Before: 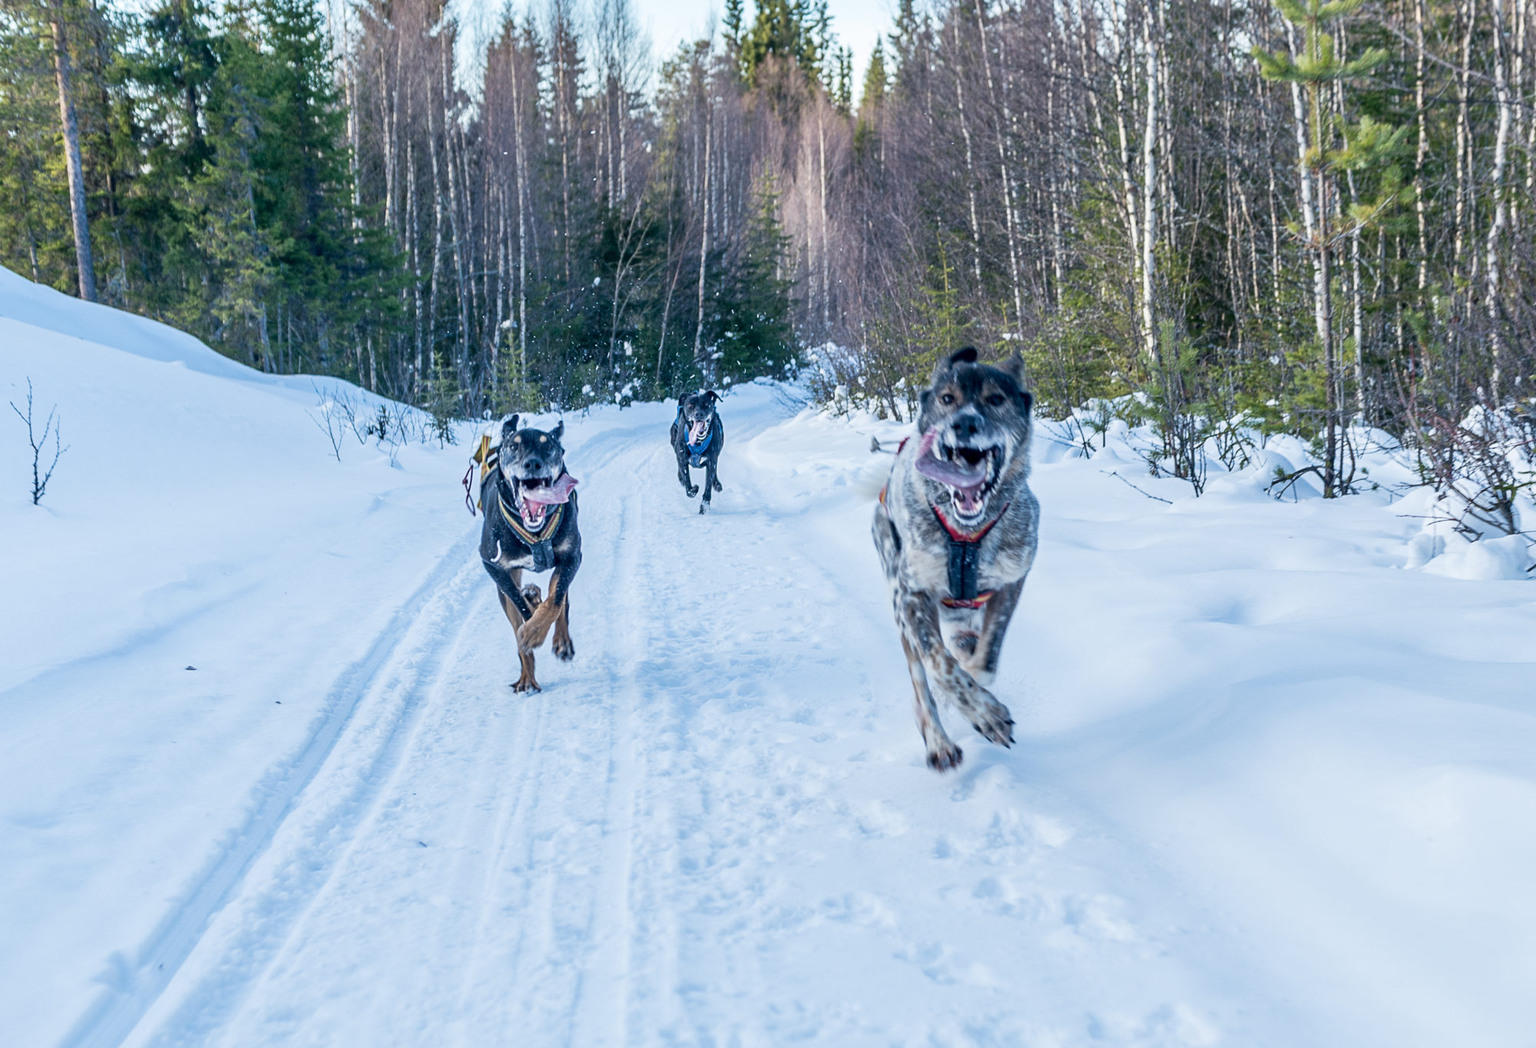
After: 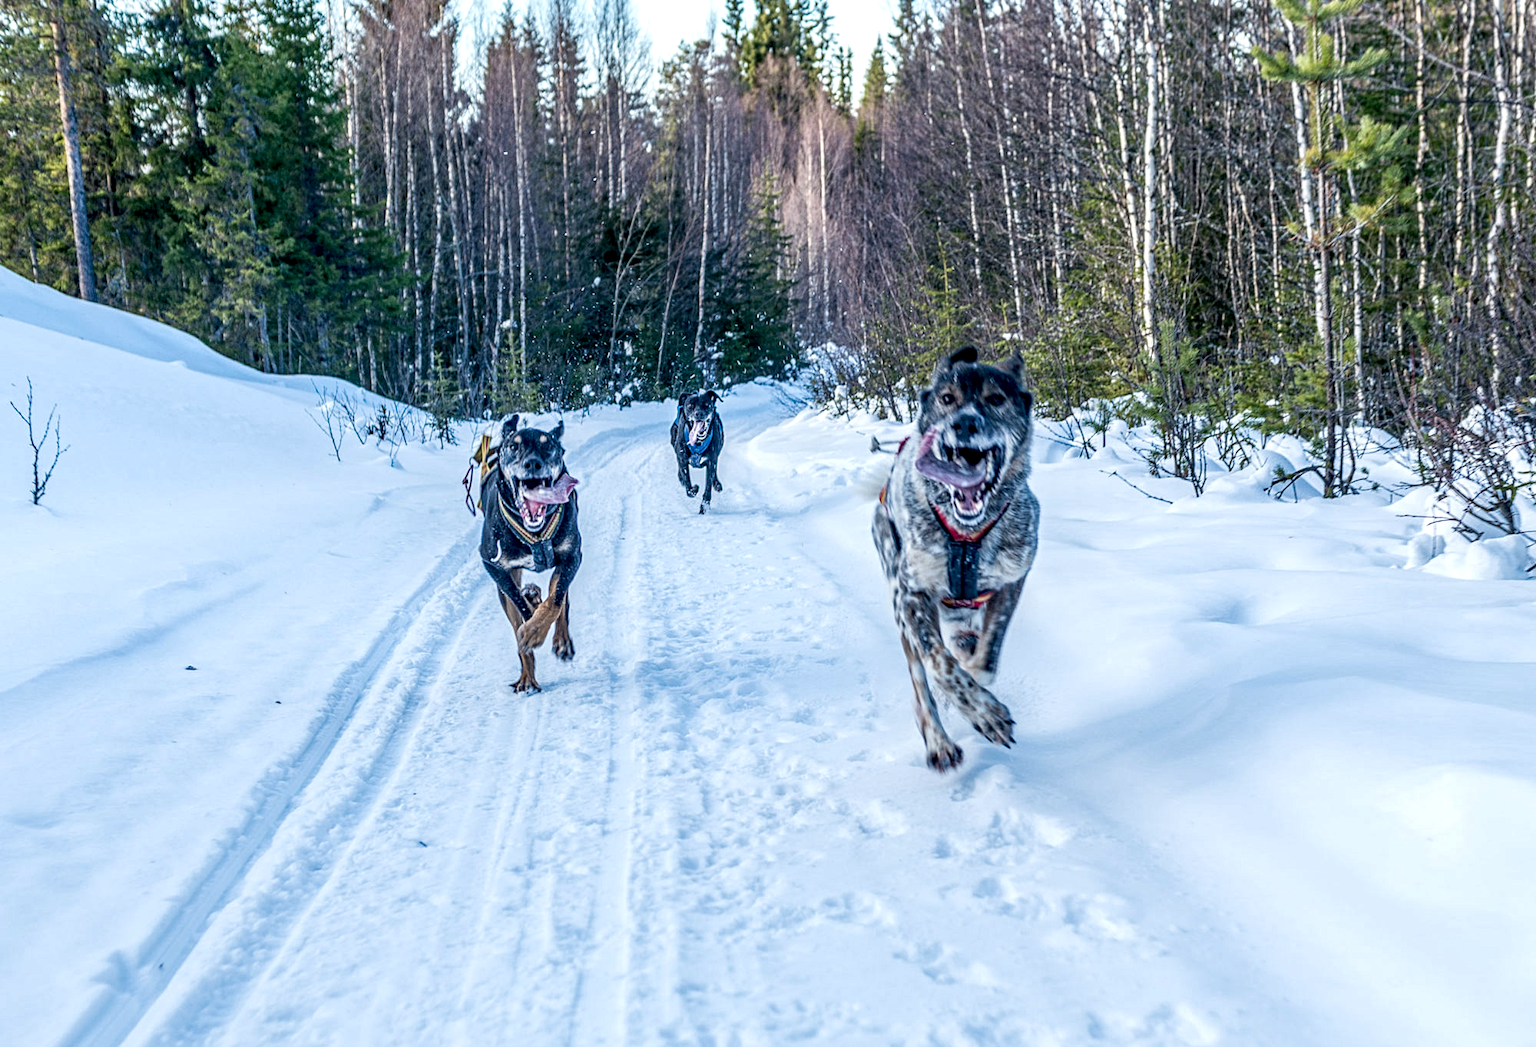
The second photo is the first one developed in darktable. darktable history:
local contrast: highlights 65%, shadows 54%, detail 169%, midtone range 0.514
exposure: exposure 0.131 EV, compensate highlight preservation false
haze removal: compatibility mode true, adaptive false
contrast equalizer: y [[0.439, 0.44, 0.442, 0.457, 0.493, 0.498], [0.5 ×6], [0.5 ×6], [0 ×6], [0 ×6]]
